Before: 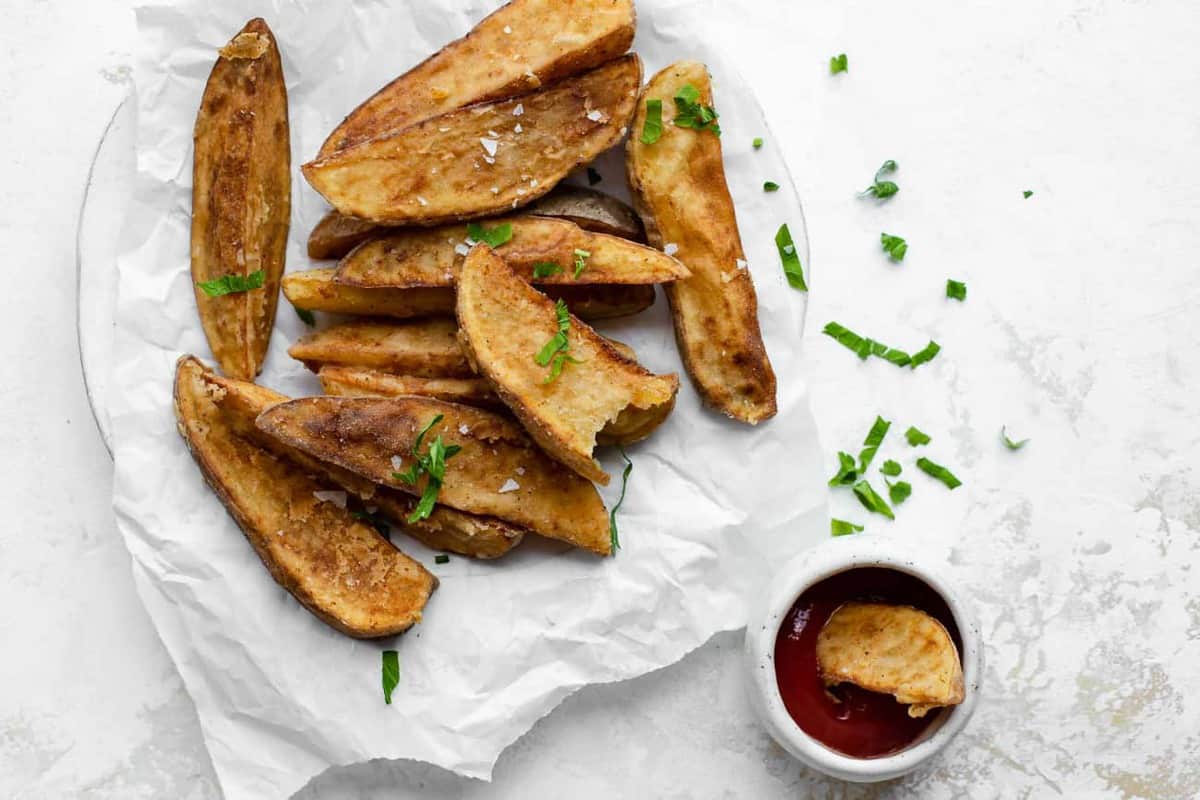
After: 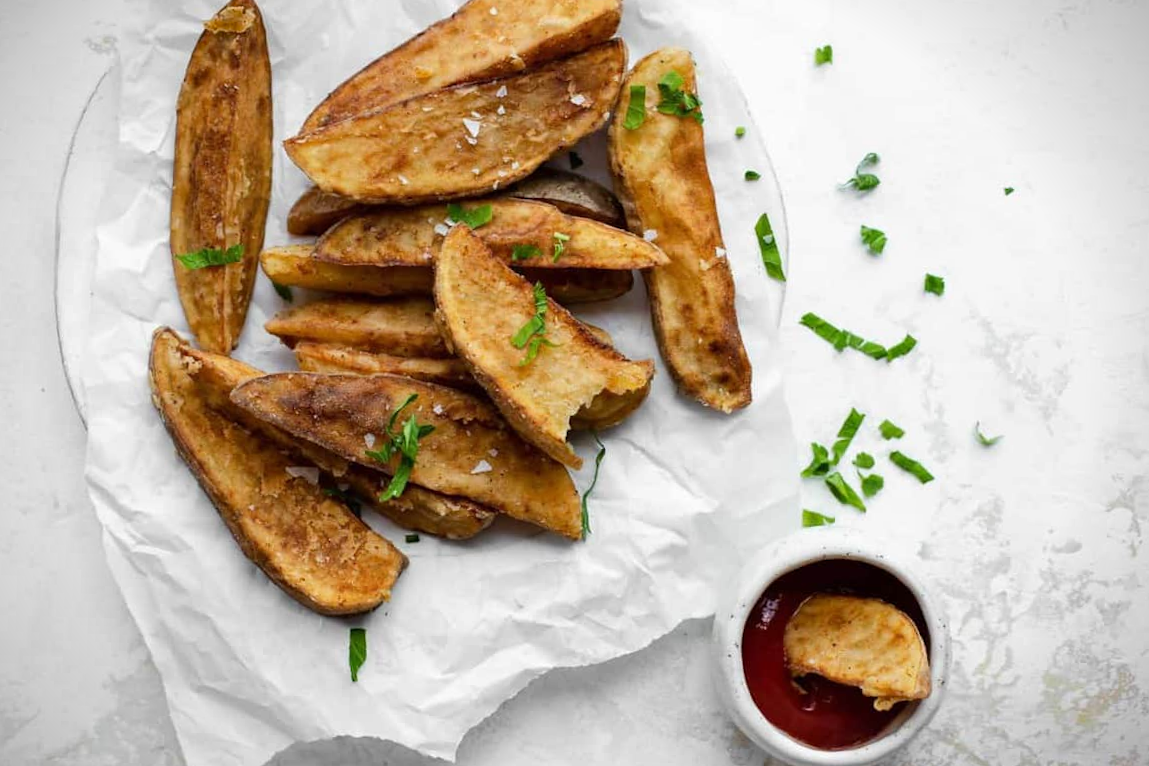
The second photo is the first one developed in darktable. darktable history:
crop and rotate: angle -1.69°
vignetting: fall-off start 88.53%, fall-off radius 44.2%, saturation 0.376, width/height ratio 1.161
